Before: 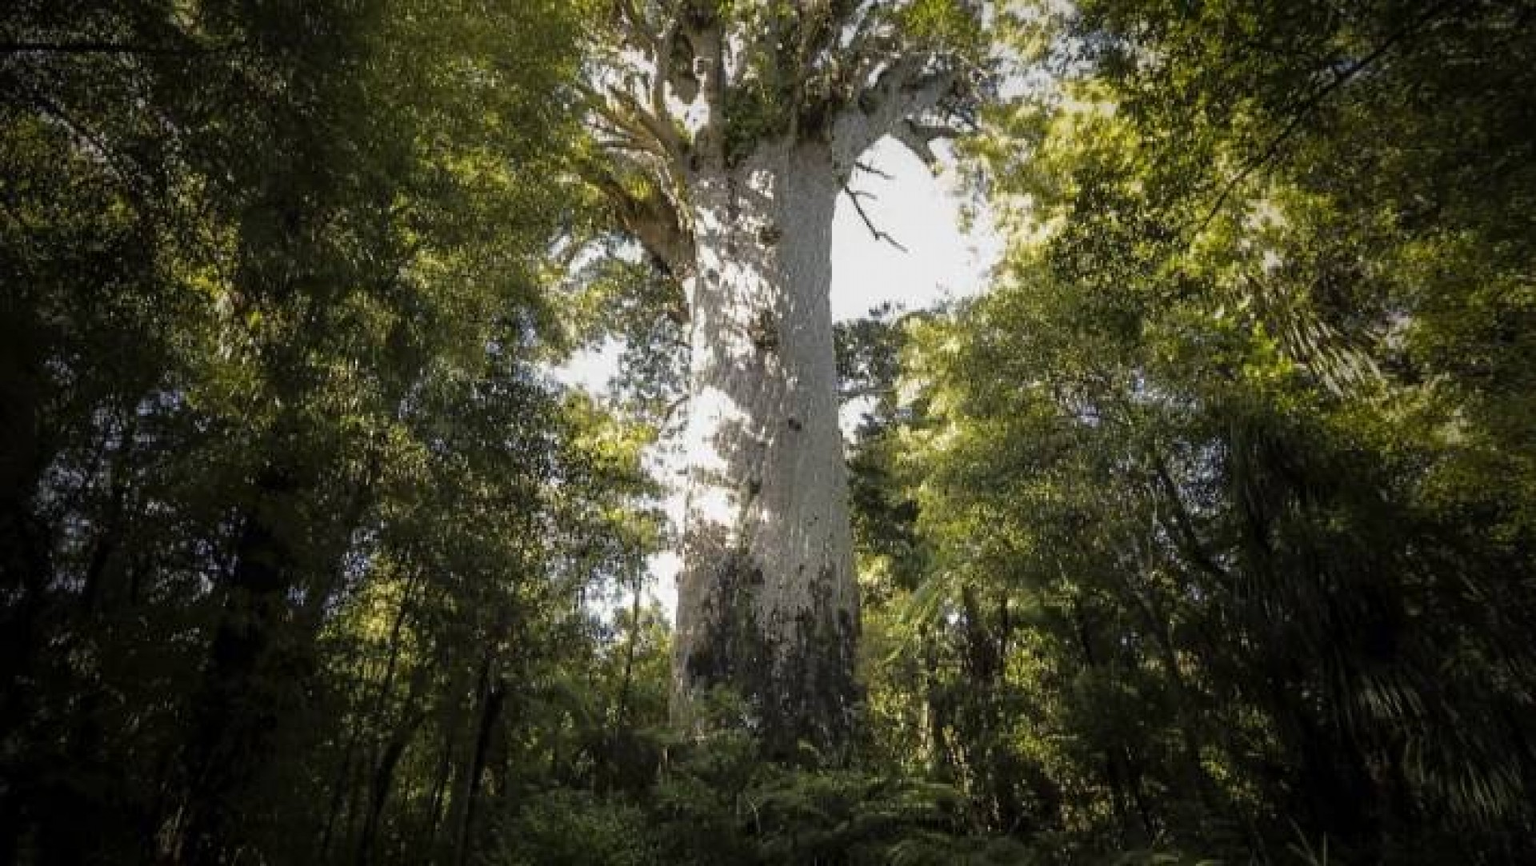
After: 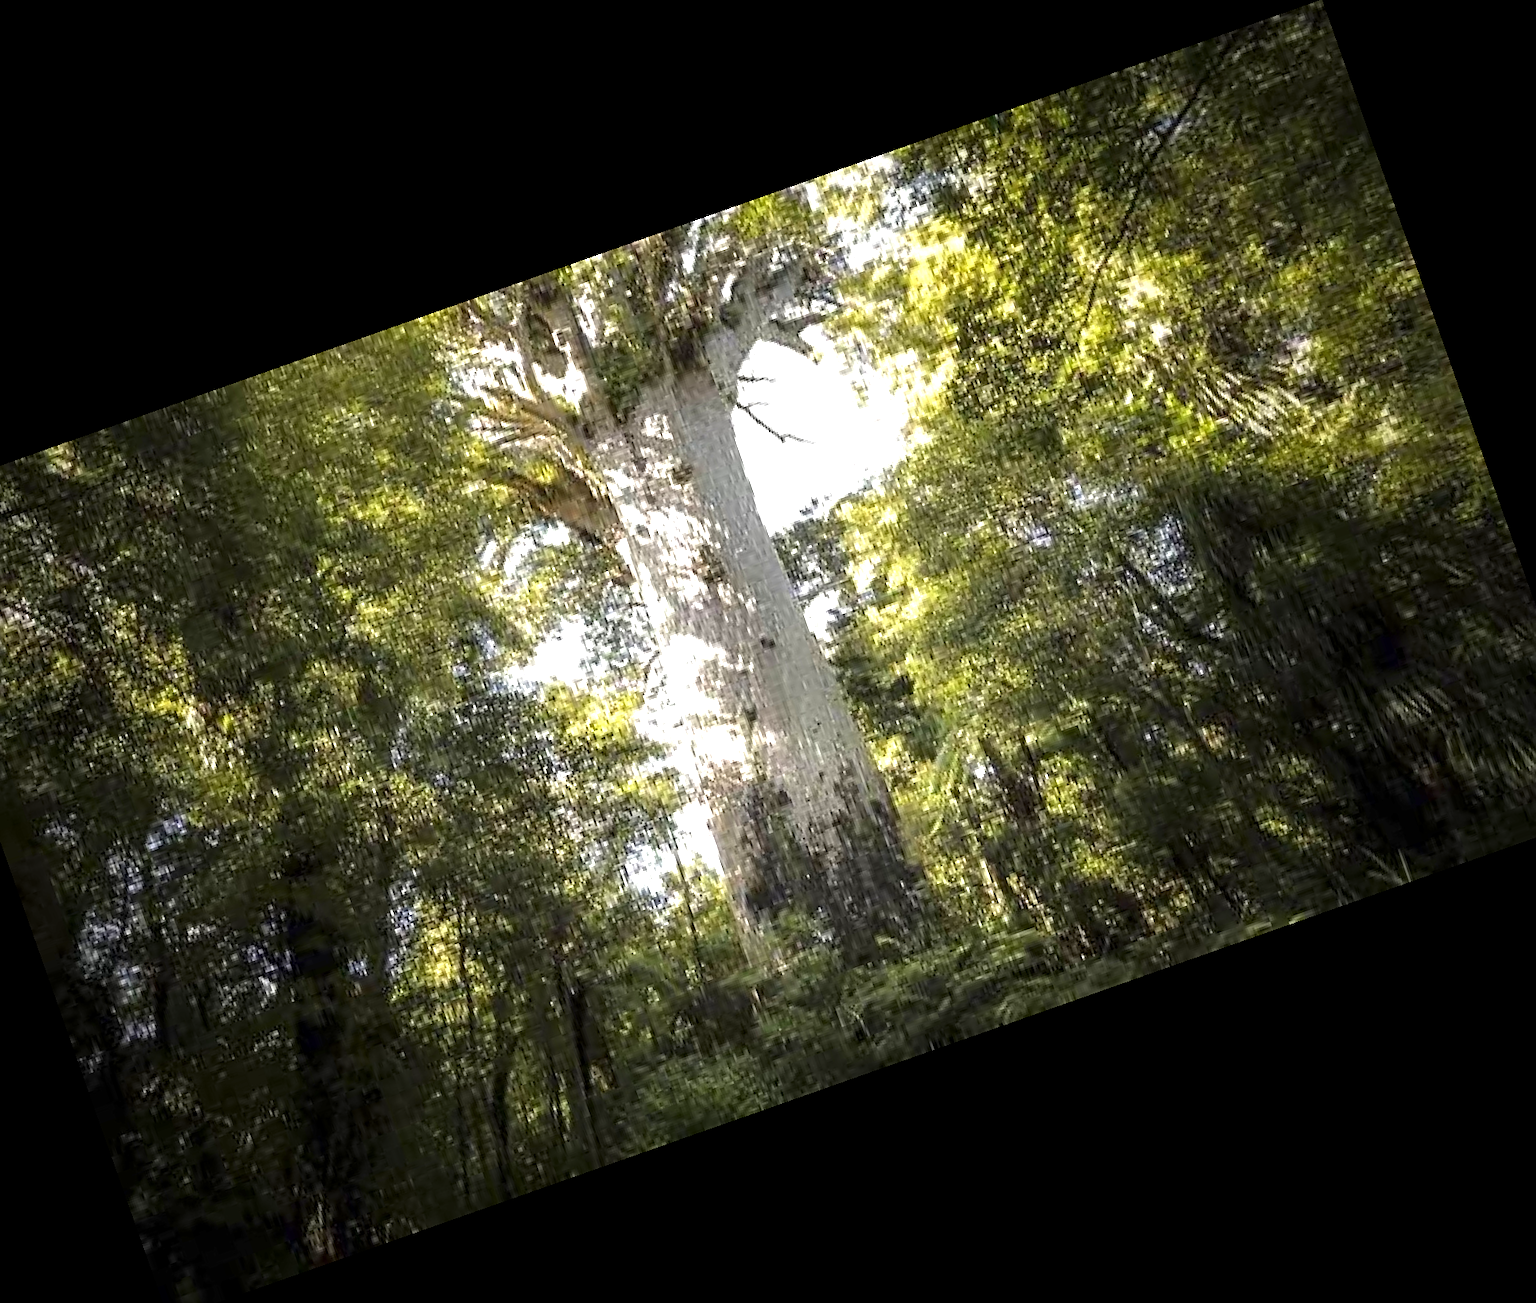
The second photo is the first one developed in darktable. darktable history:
crop and rotate: angle 19.43°, left 6.812%, right 4.125%, bottom 1.087%
sharpen: on, module defaults
exposure: exposure 1.15 EV, compensate highlight preservation false
